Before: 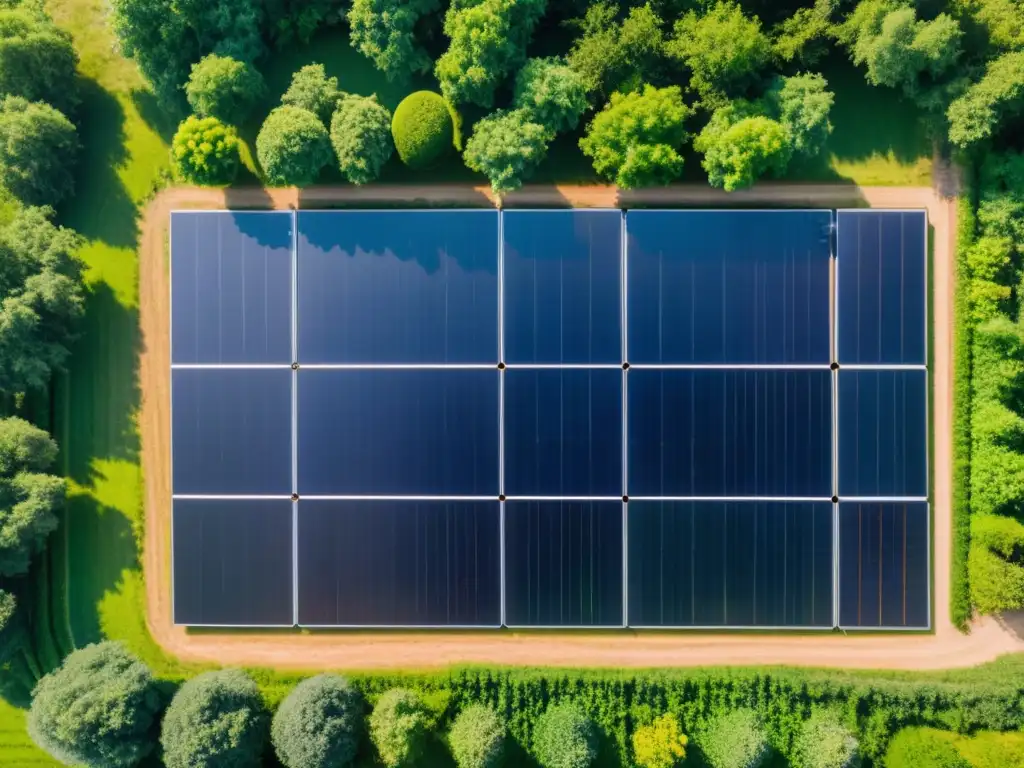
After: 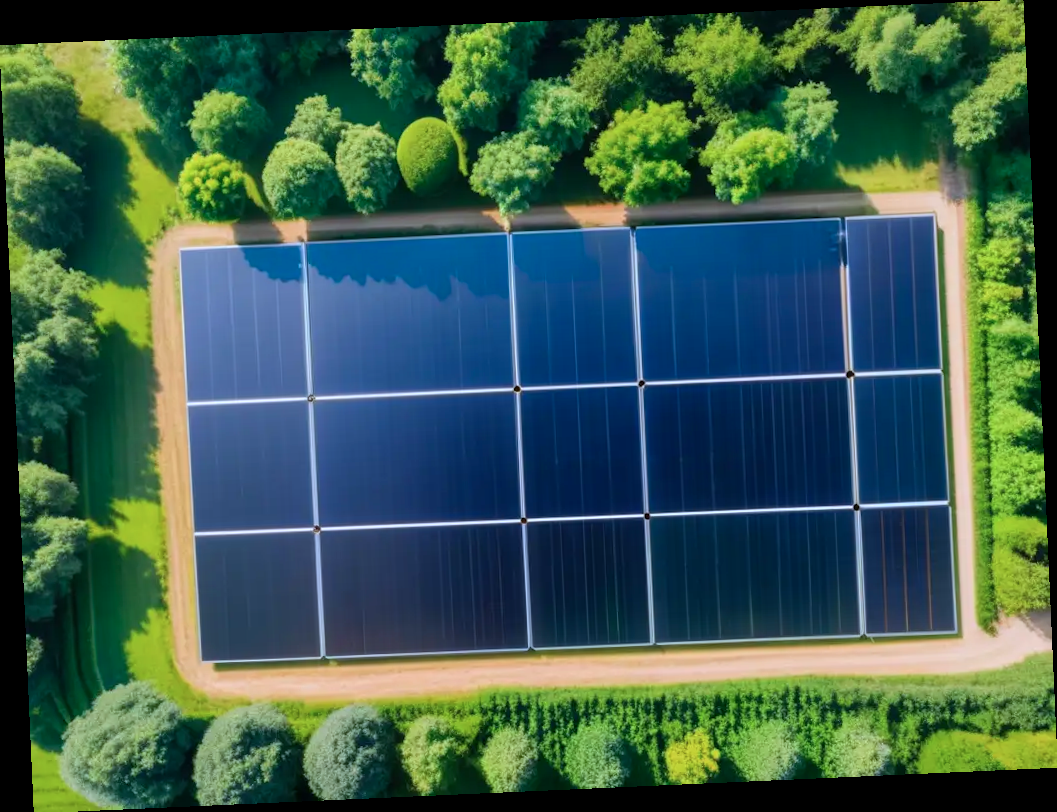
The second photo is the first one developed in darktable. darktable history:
color calibration: x 0.372, y 0.386, temperature 4283.97 K
rotate and perspective: rotation -2.56°, automatic cropping off
